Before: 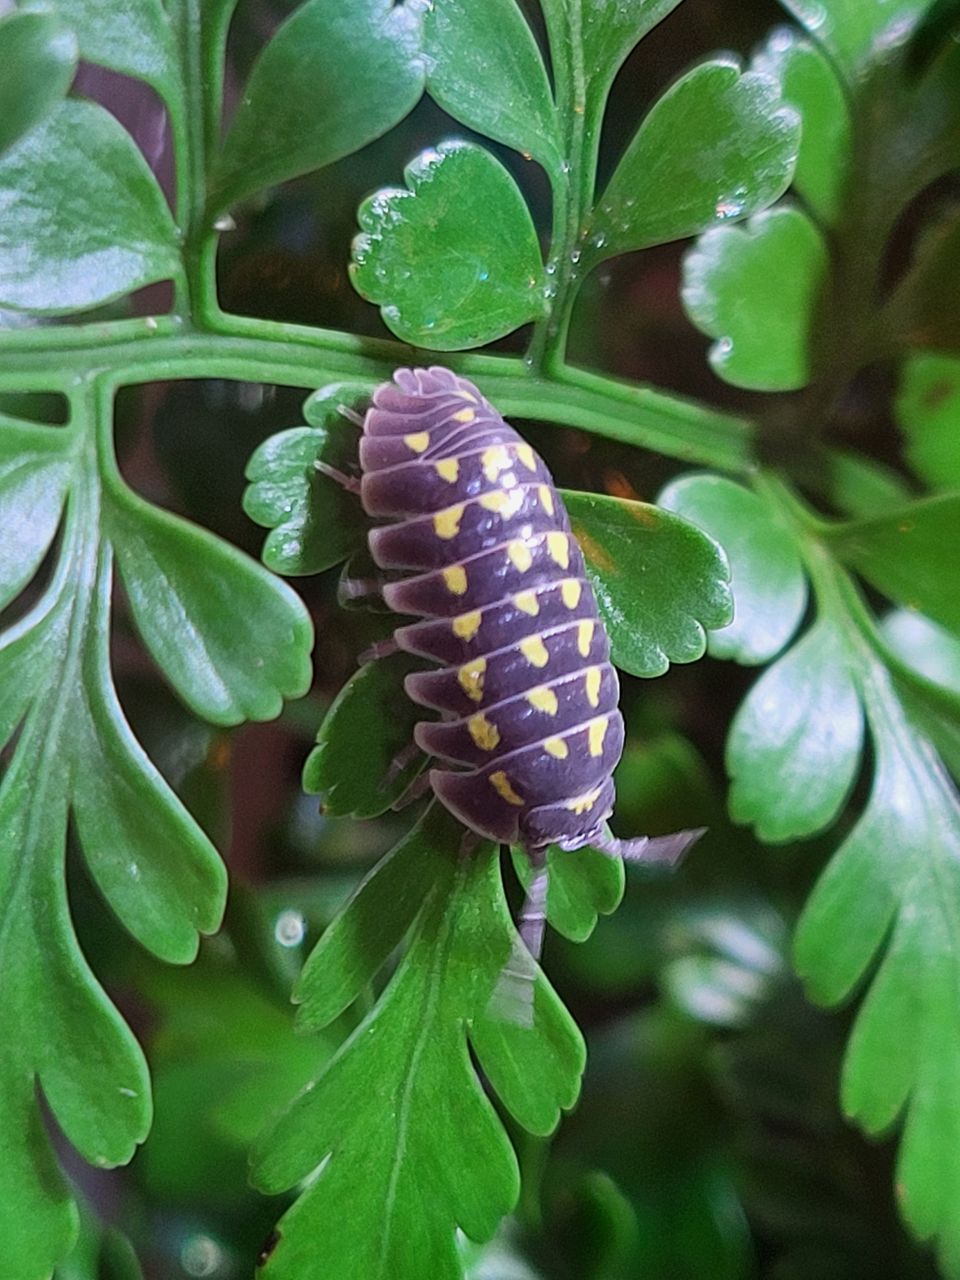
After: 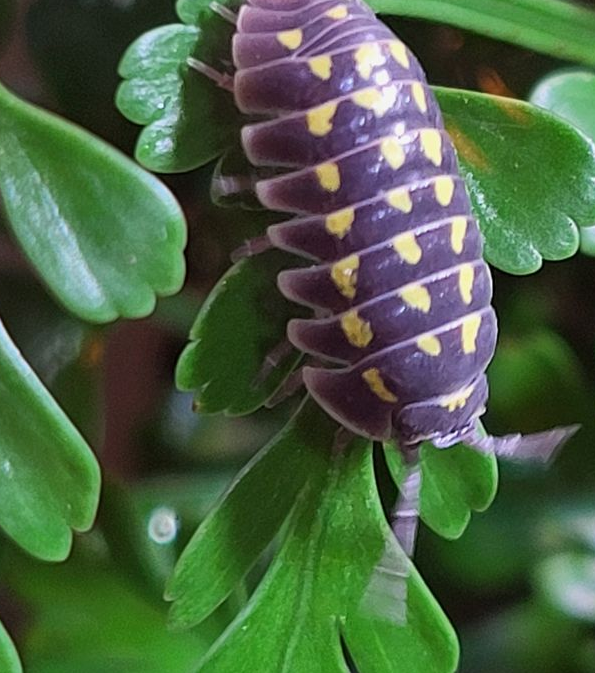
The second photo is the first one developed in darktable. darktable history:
crop: left 13.26%, top 31.512%, right 24.687%, bottom 15.895%
